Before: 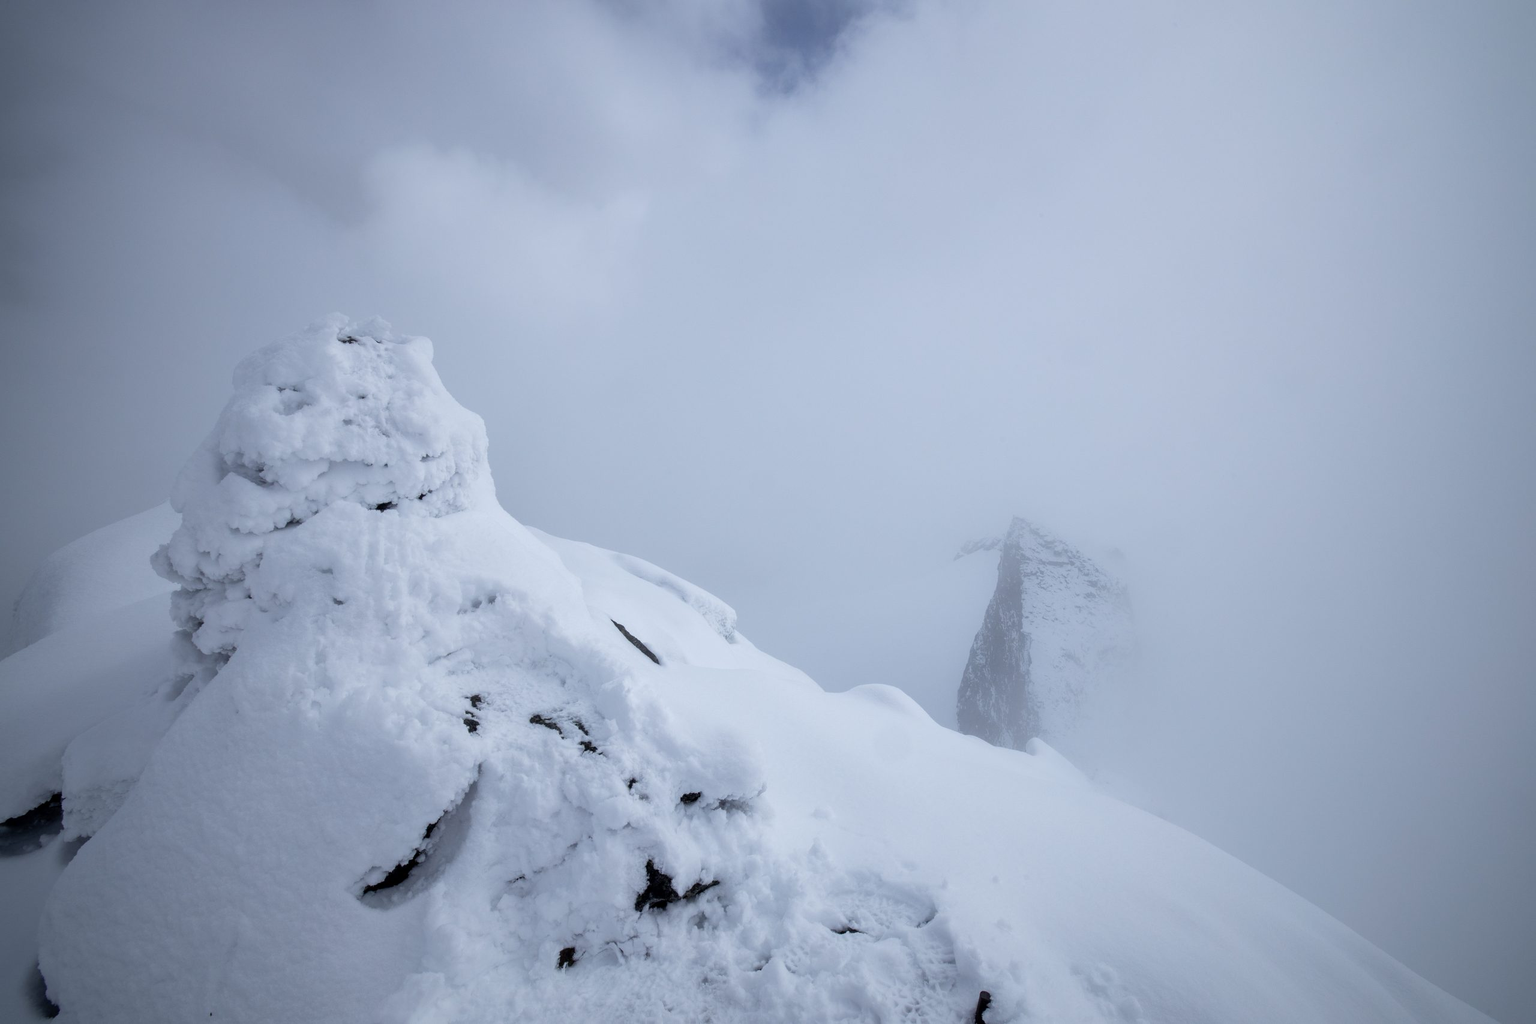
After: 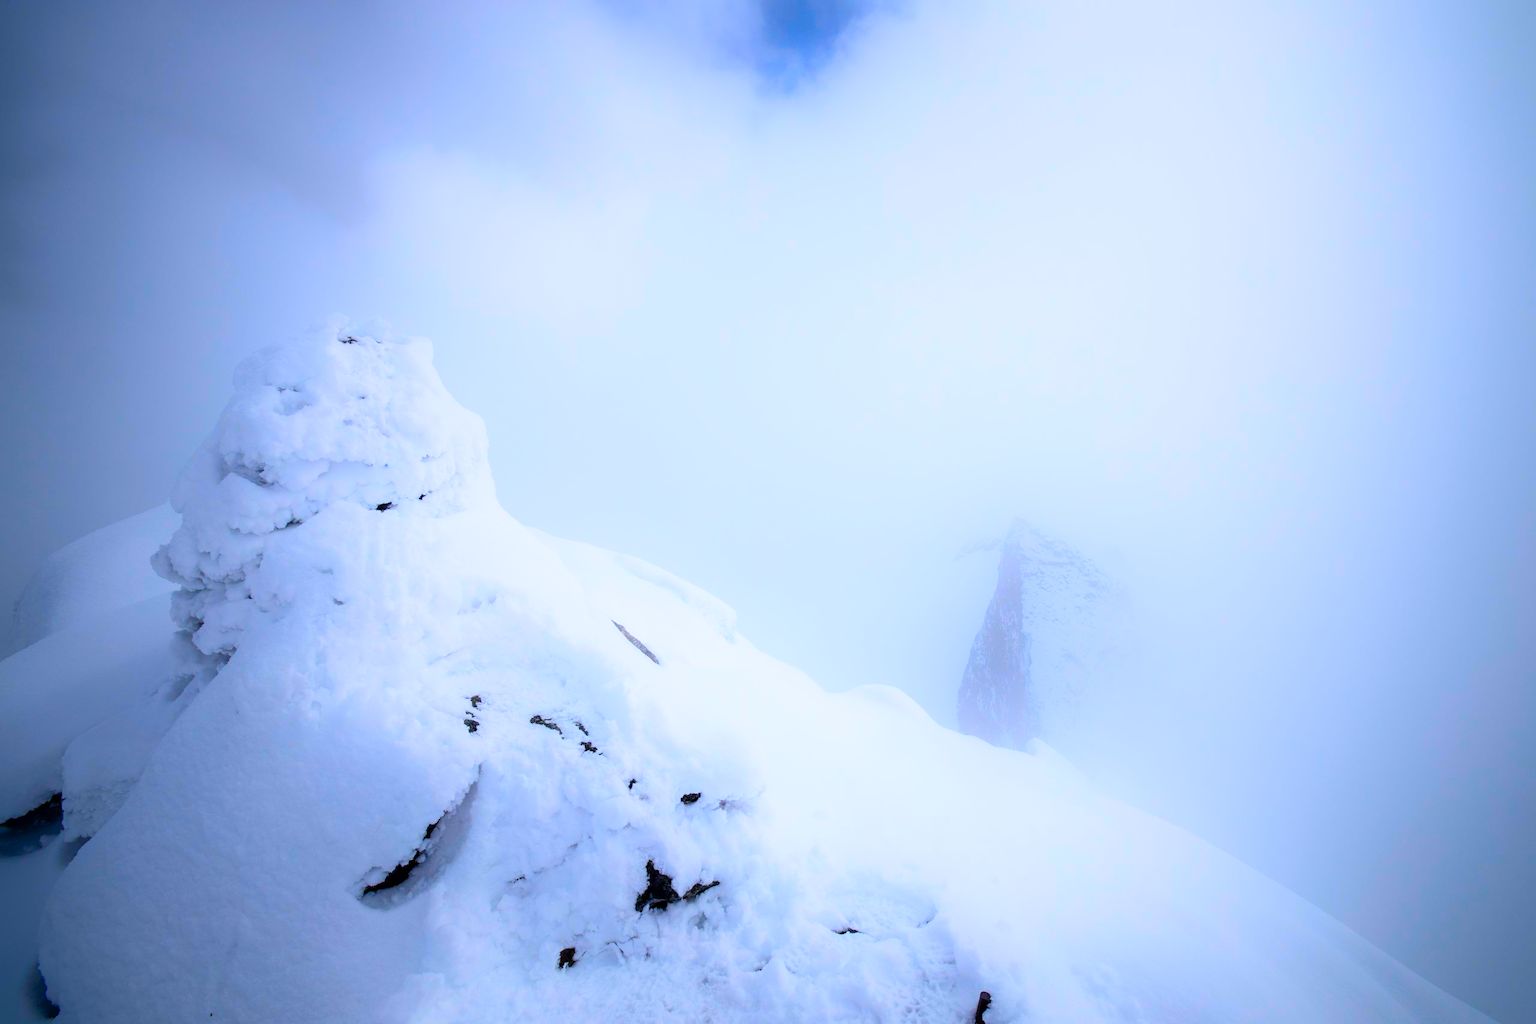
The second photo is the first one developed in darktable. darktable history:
white balance: red 1.009, blue 0.985
shadows and highlights: shadows -90, highlights 90, soften with gaussian
color correction: highlights a* 1.59, highlights b* -1.7, saturation 2.48
